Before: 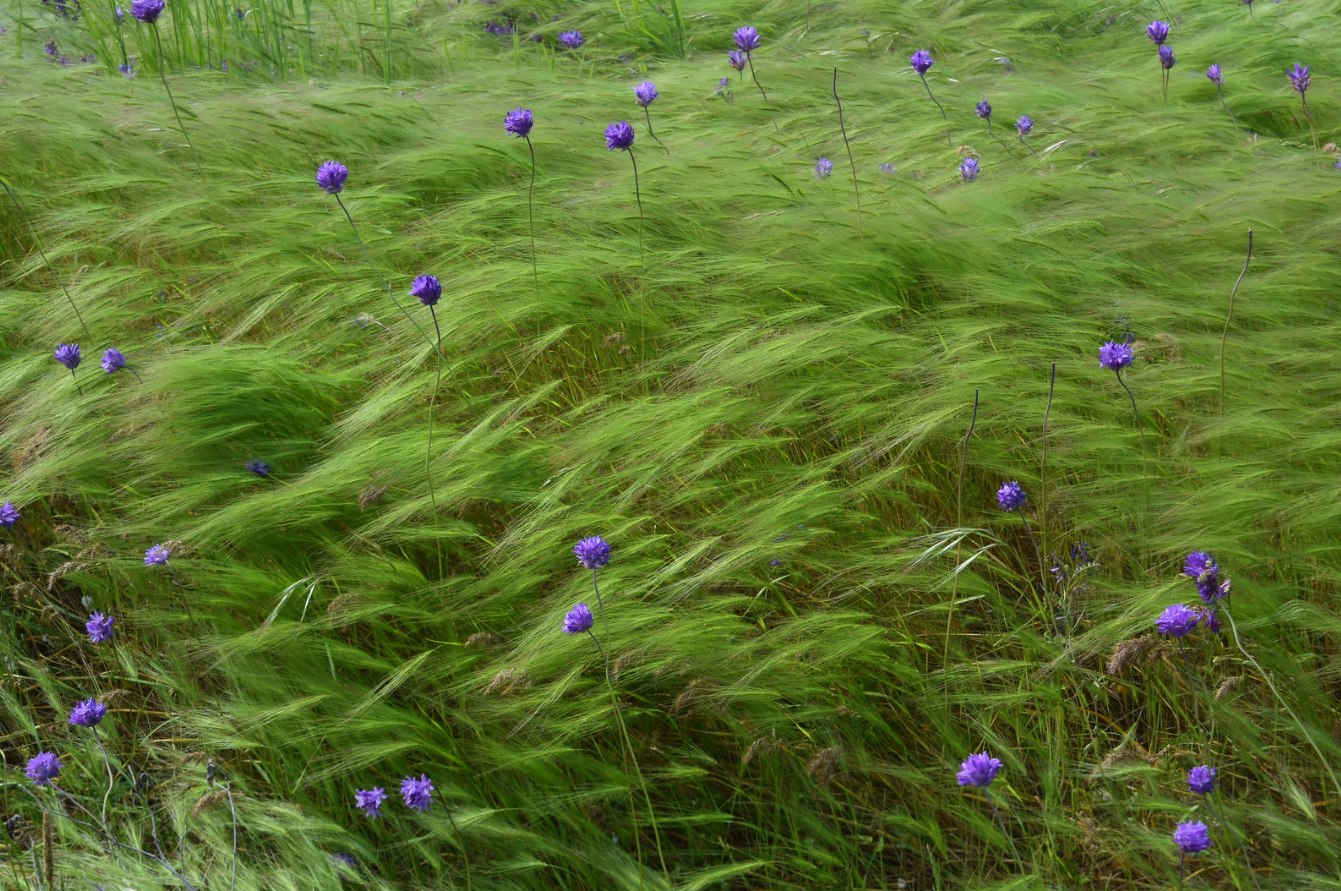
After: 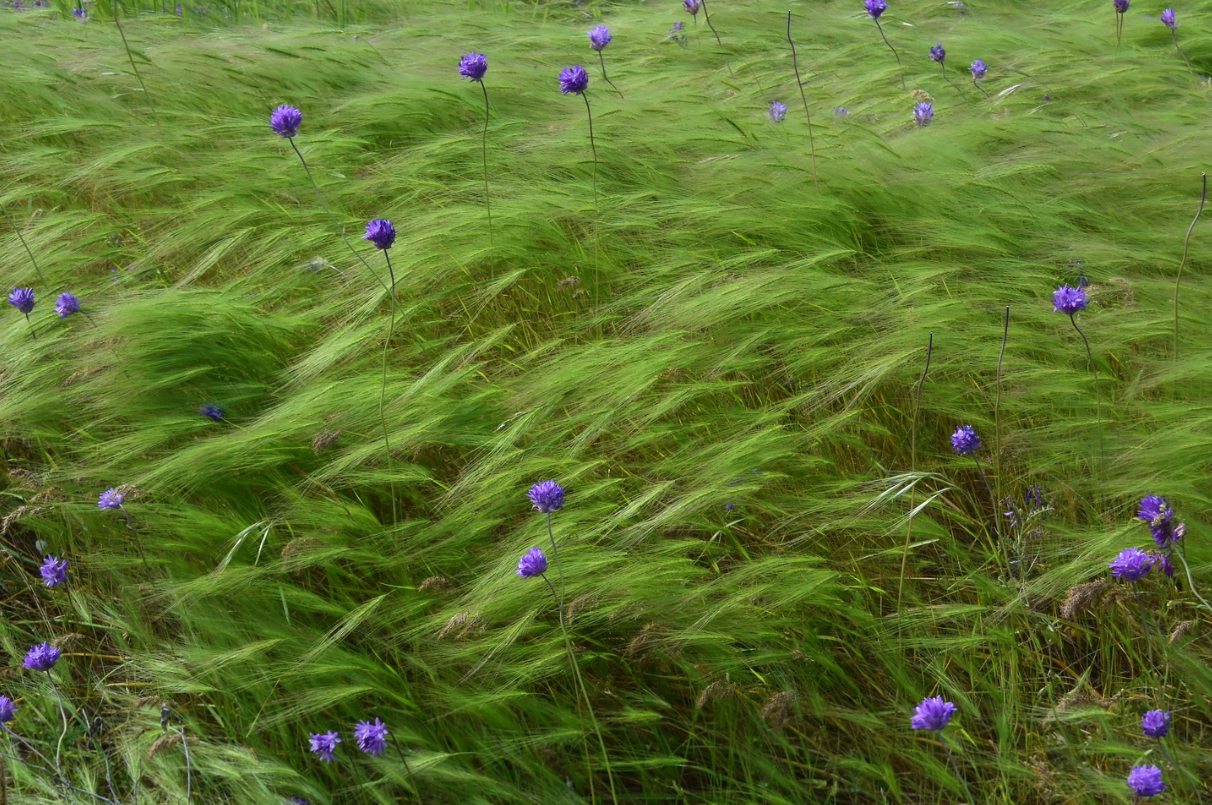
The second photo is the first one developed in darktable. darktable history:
crop: left 3.465%, top 6.397%, right 6.14%, bottom 3.236%
